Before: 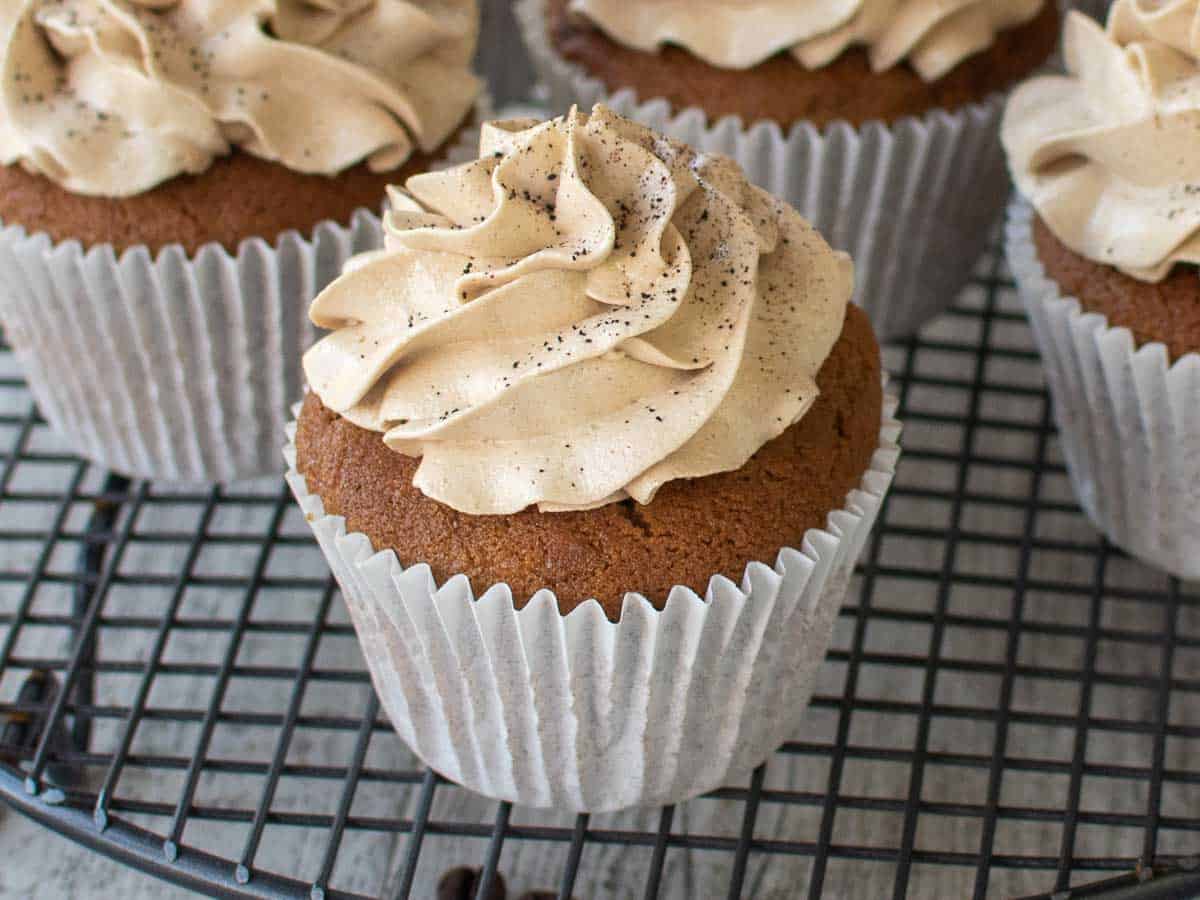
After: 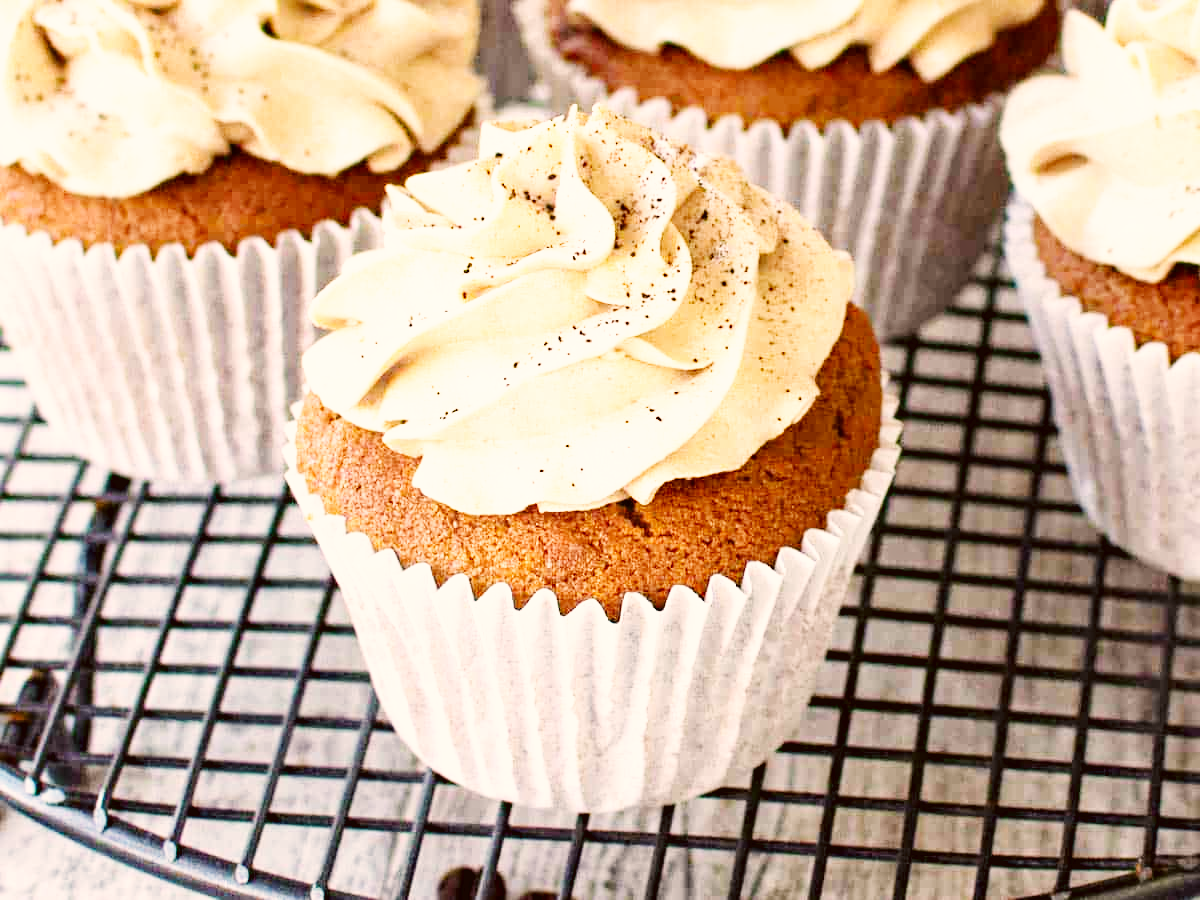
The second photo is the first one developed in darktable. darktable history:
color correction: highlights a* 6.27, highlights b* 8.19, shadows a* 5.94, shadows b* 7.23, saturation 0.9
base curve: curves: ch0 [(0, 0.003) (0.001, 0.002) (0.006, 0.004) (0.02, 0.022) (0.048, 0.086) (0.094, 0.234) (0.162, 0.431) (0.258, 0.629) (0.385, 0.8) (0.548, 0.918) (0.751, 0.988) (1, 1)], preserve colors none
haze removal: compatibility mode true, adaptive false
exposure: black level correction 0.001, exposure 0.5 EV, compensate exposure bias true, compensate highlight preservation false
